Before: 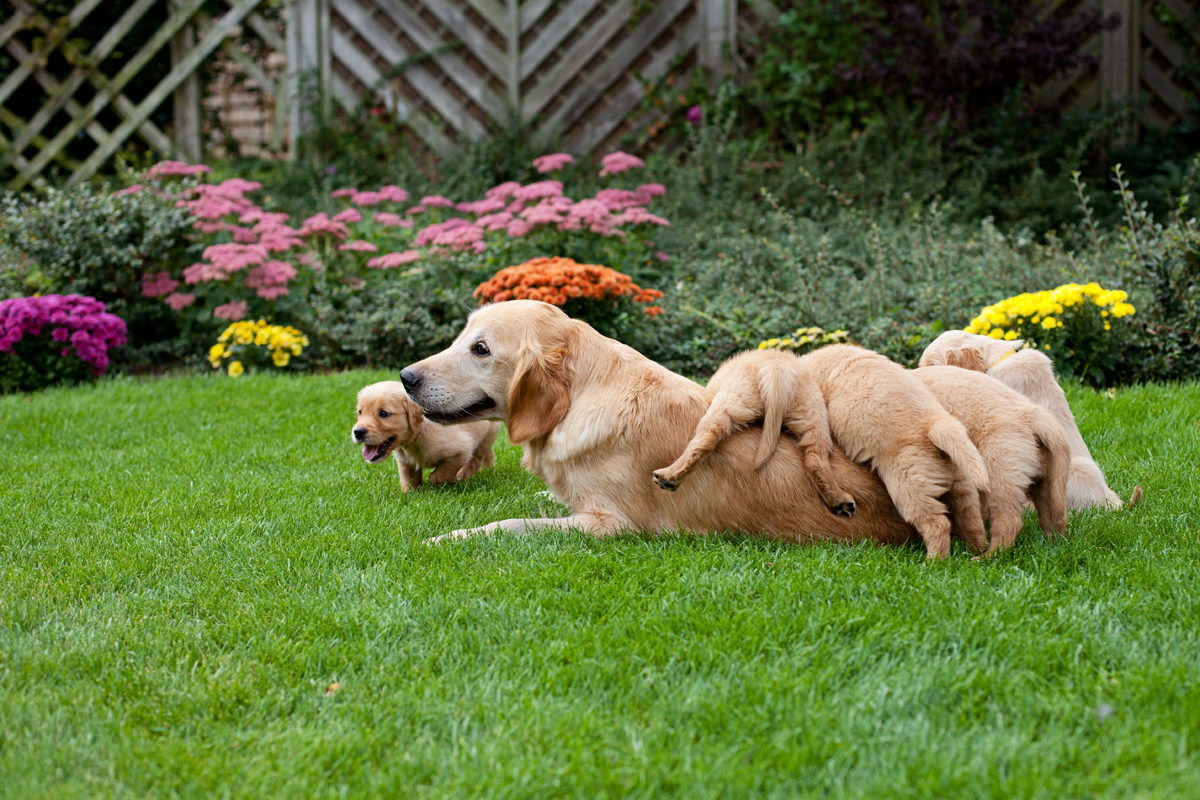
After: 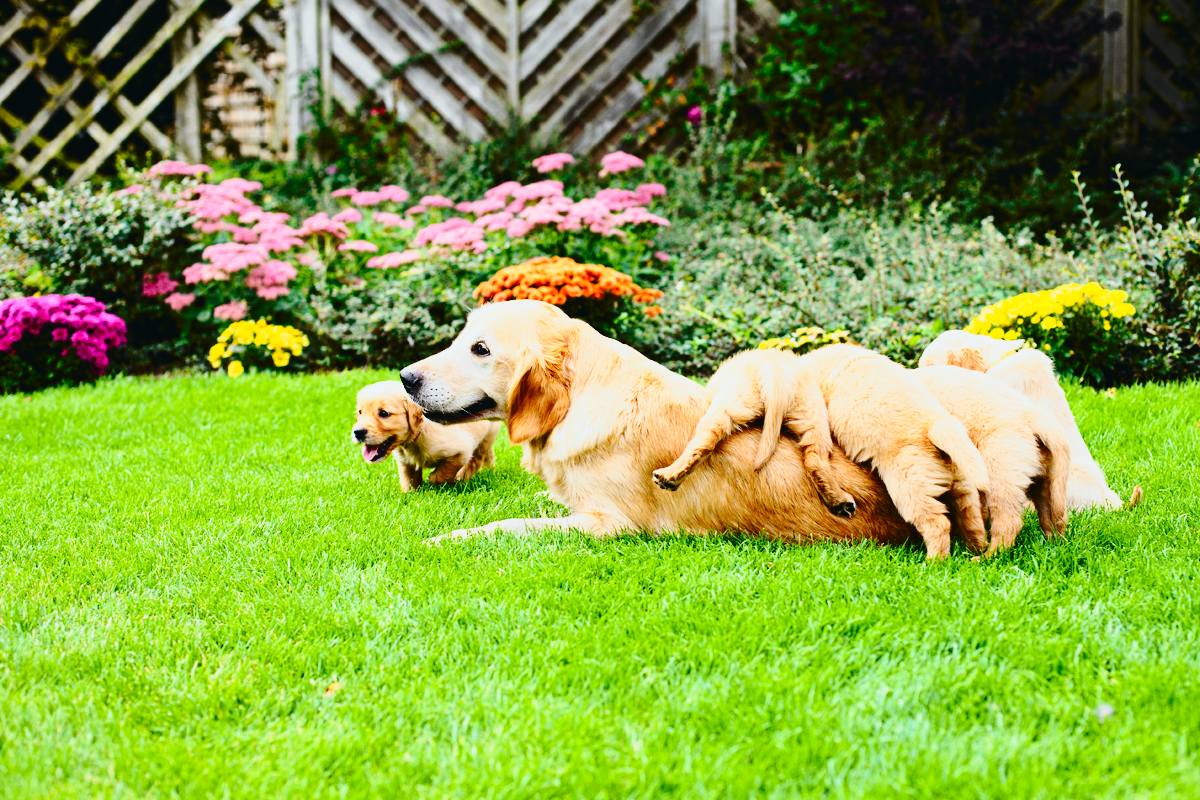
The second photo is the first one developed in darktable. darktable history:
tone curve: curves: ch0 [(0, 0.026) (0.058, 0.049) (0.246, 0.214) (0.437, 0.498) (0.55, 0.644) (0.657, 0.767) (0.822, 0.9) (1, 0.961)]; ch1 [(0, 0) (0.346, 0.307) (0.408, 0.369) (0.453, 0.457) (0.476, 0.489) (0.502, 0.493) (0.521, 0.515) (0.537, 0.531) (0.612, 0.641) (0.676, 0.728) (1, 1)]; ch2 [(0, 0) (0.346, 0.34) (0.434, 0.46) (0.485, 0.494) (0.5, 0.494) (0.511, 0.504) (0.537, 0.551) (0.579, 0.599) (0.625, 0.686) (1, 1)], color space Lab, independent channels, preserve colors none
base curve: curves: ch0 [(0, 0) (0.028, 0.03) (0.121, 0.232) (0.46, 0.748) (0.859, 0.968) (1, 1)], preserve colors none
